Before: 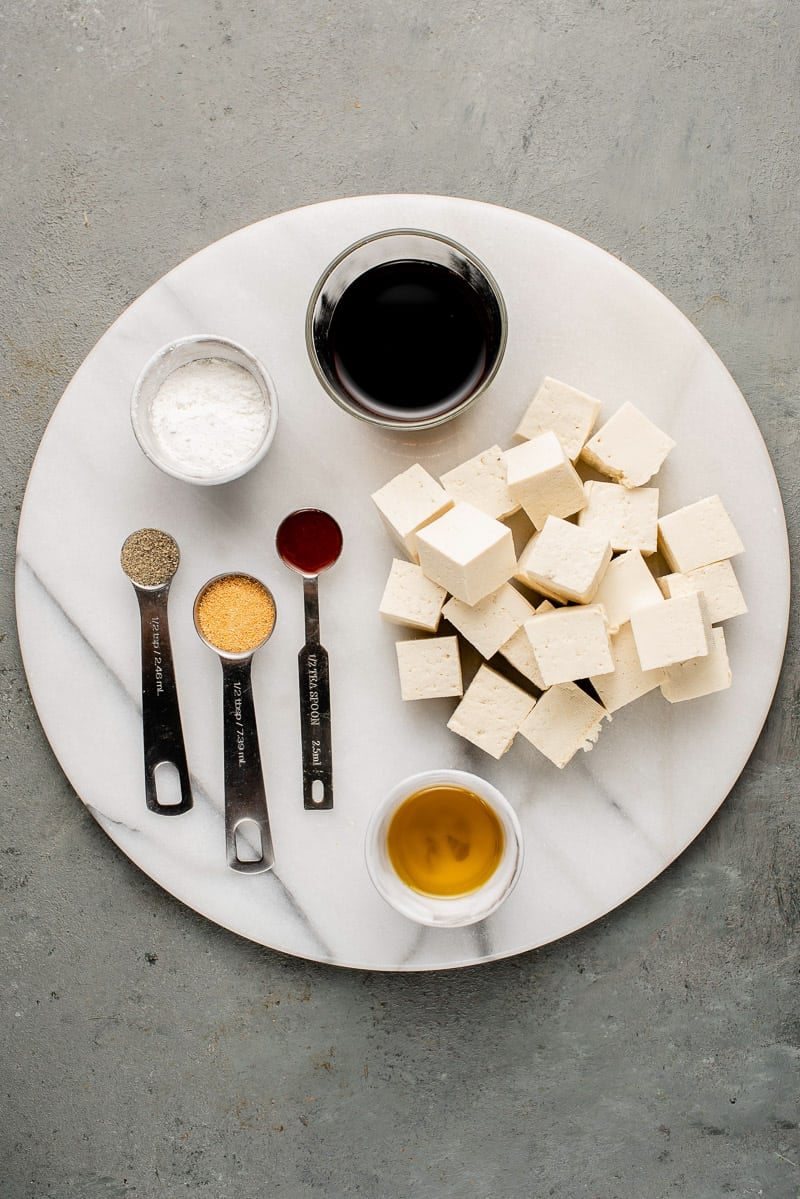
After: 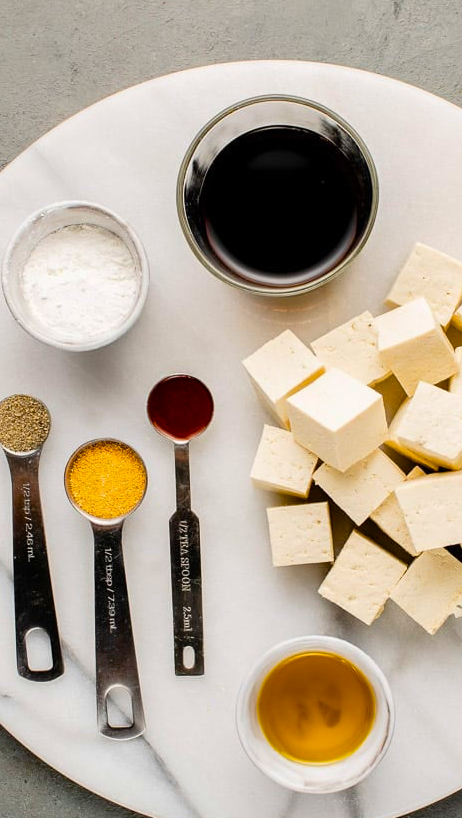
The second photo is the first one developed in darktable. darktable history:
crop: left 16.202%, top 11.208%, right 26.045%, bottom 20.557%
color balance rgb: linear chroma grading › global chroma 15%, perceptual saturation grading › global saturation 30%
